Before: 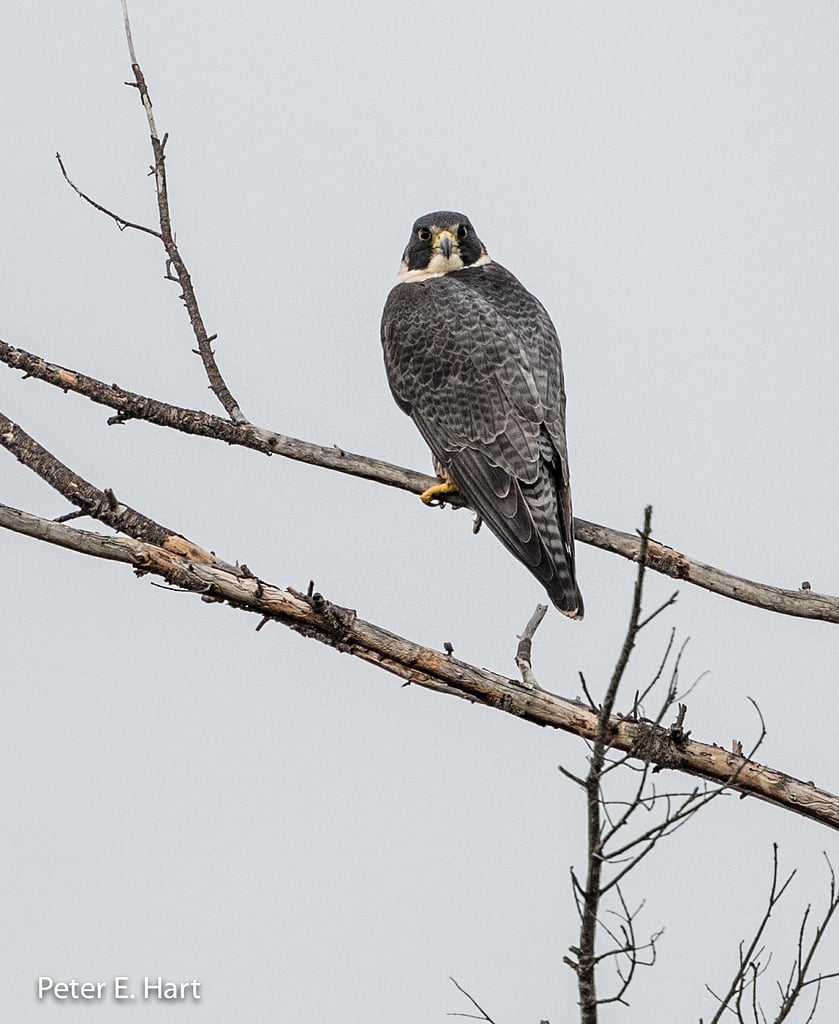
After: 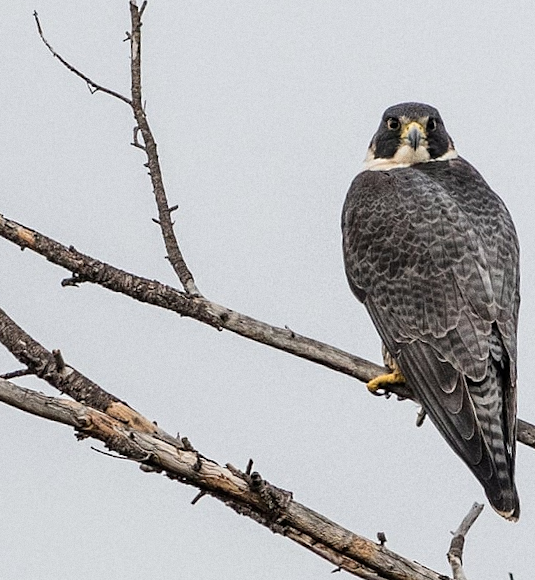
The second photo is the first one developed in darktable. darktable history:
crop and rotate: angle -4.99°, left 2.122%, top 6.945%, right 27.566%, bottom 30.519%
grain: coarseness 0.09 ISO
